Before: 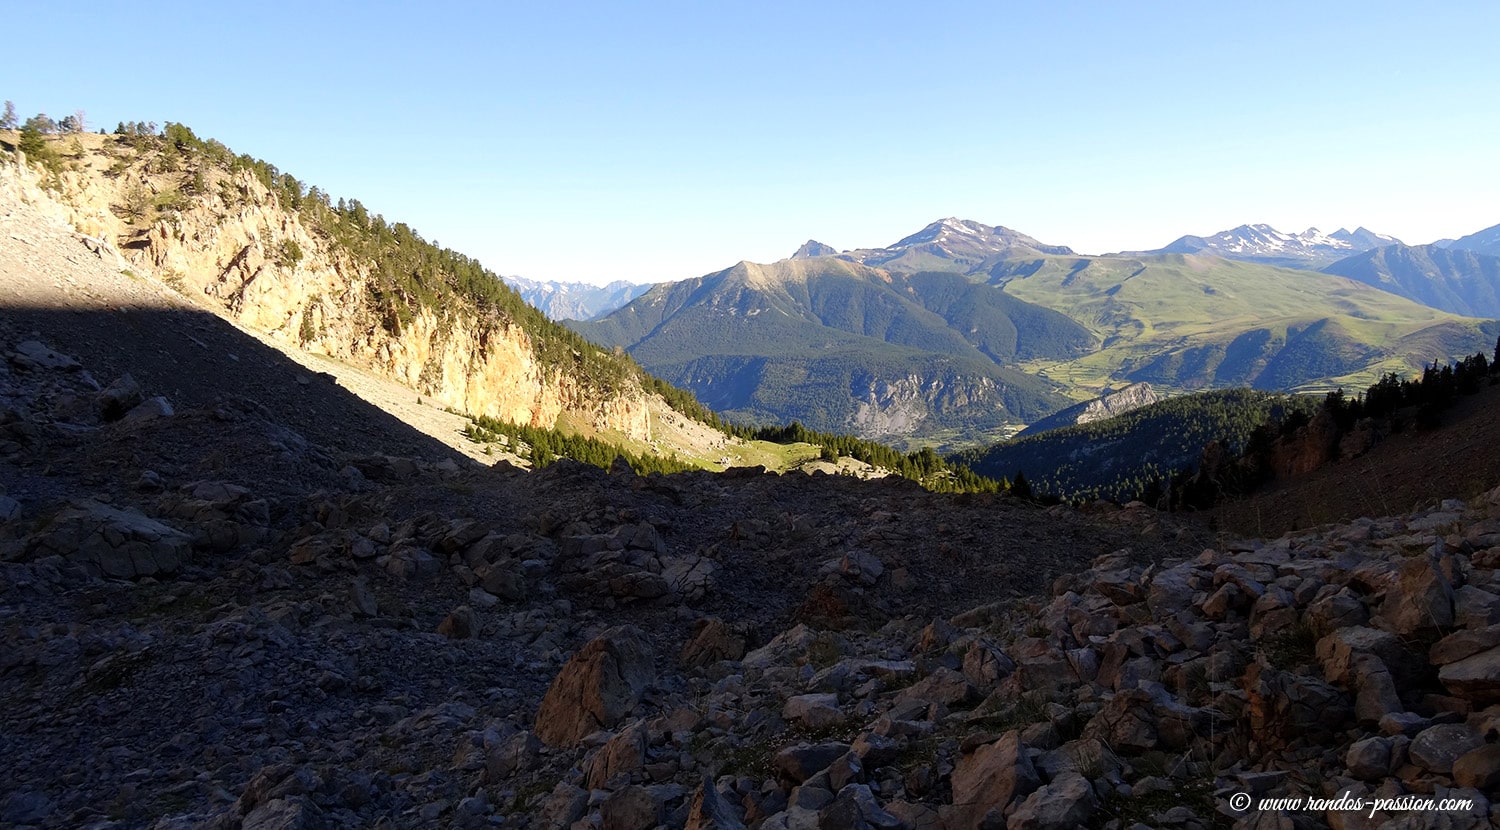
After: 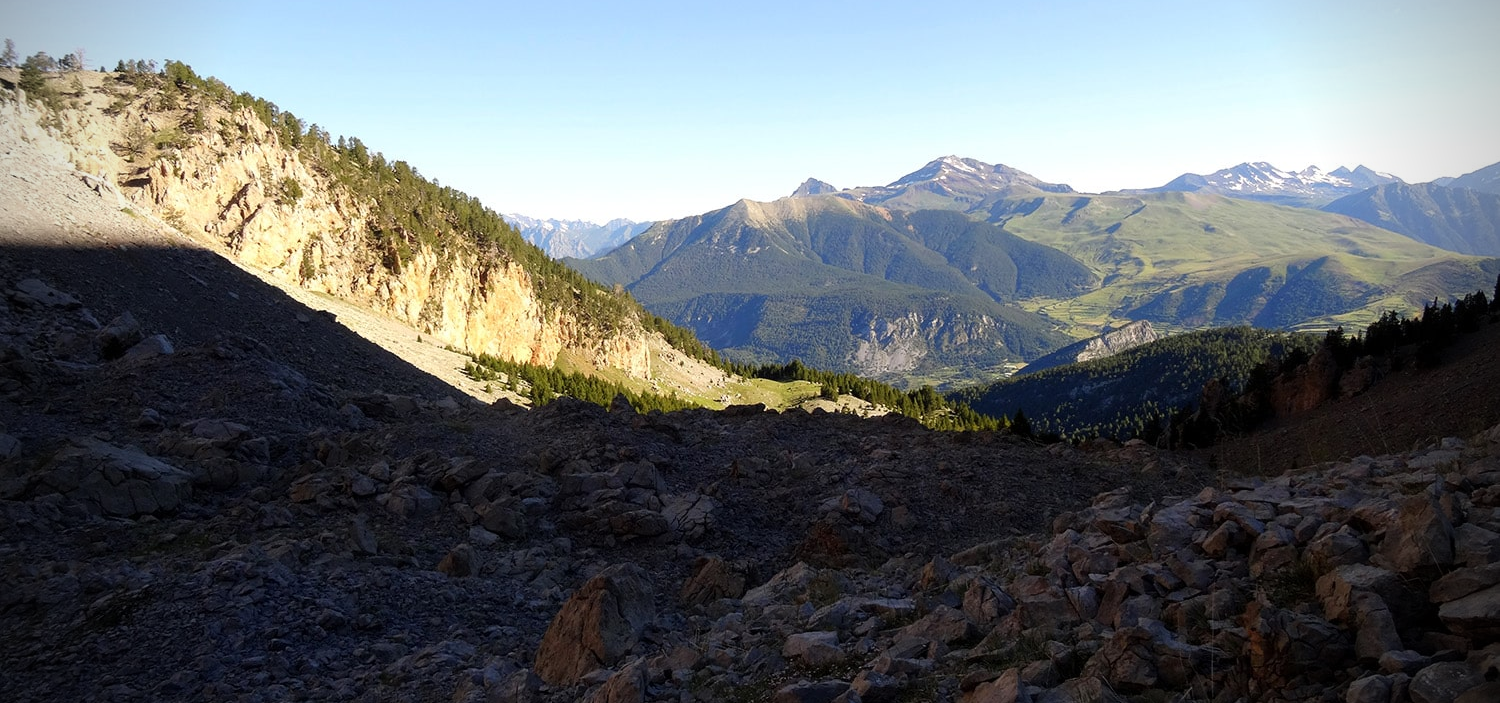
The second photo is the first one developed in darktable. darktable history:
crop: top 7.589%, bottom 7.664%
vignetting: fall-off radius 32.17%, brightness -0.47, unbound false
